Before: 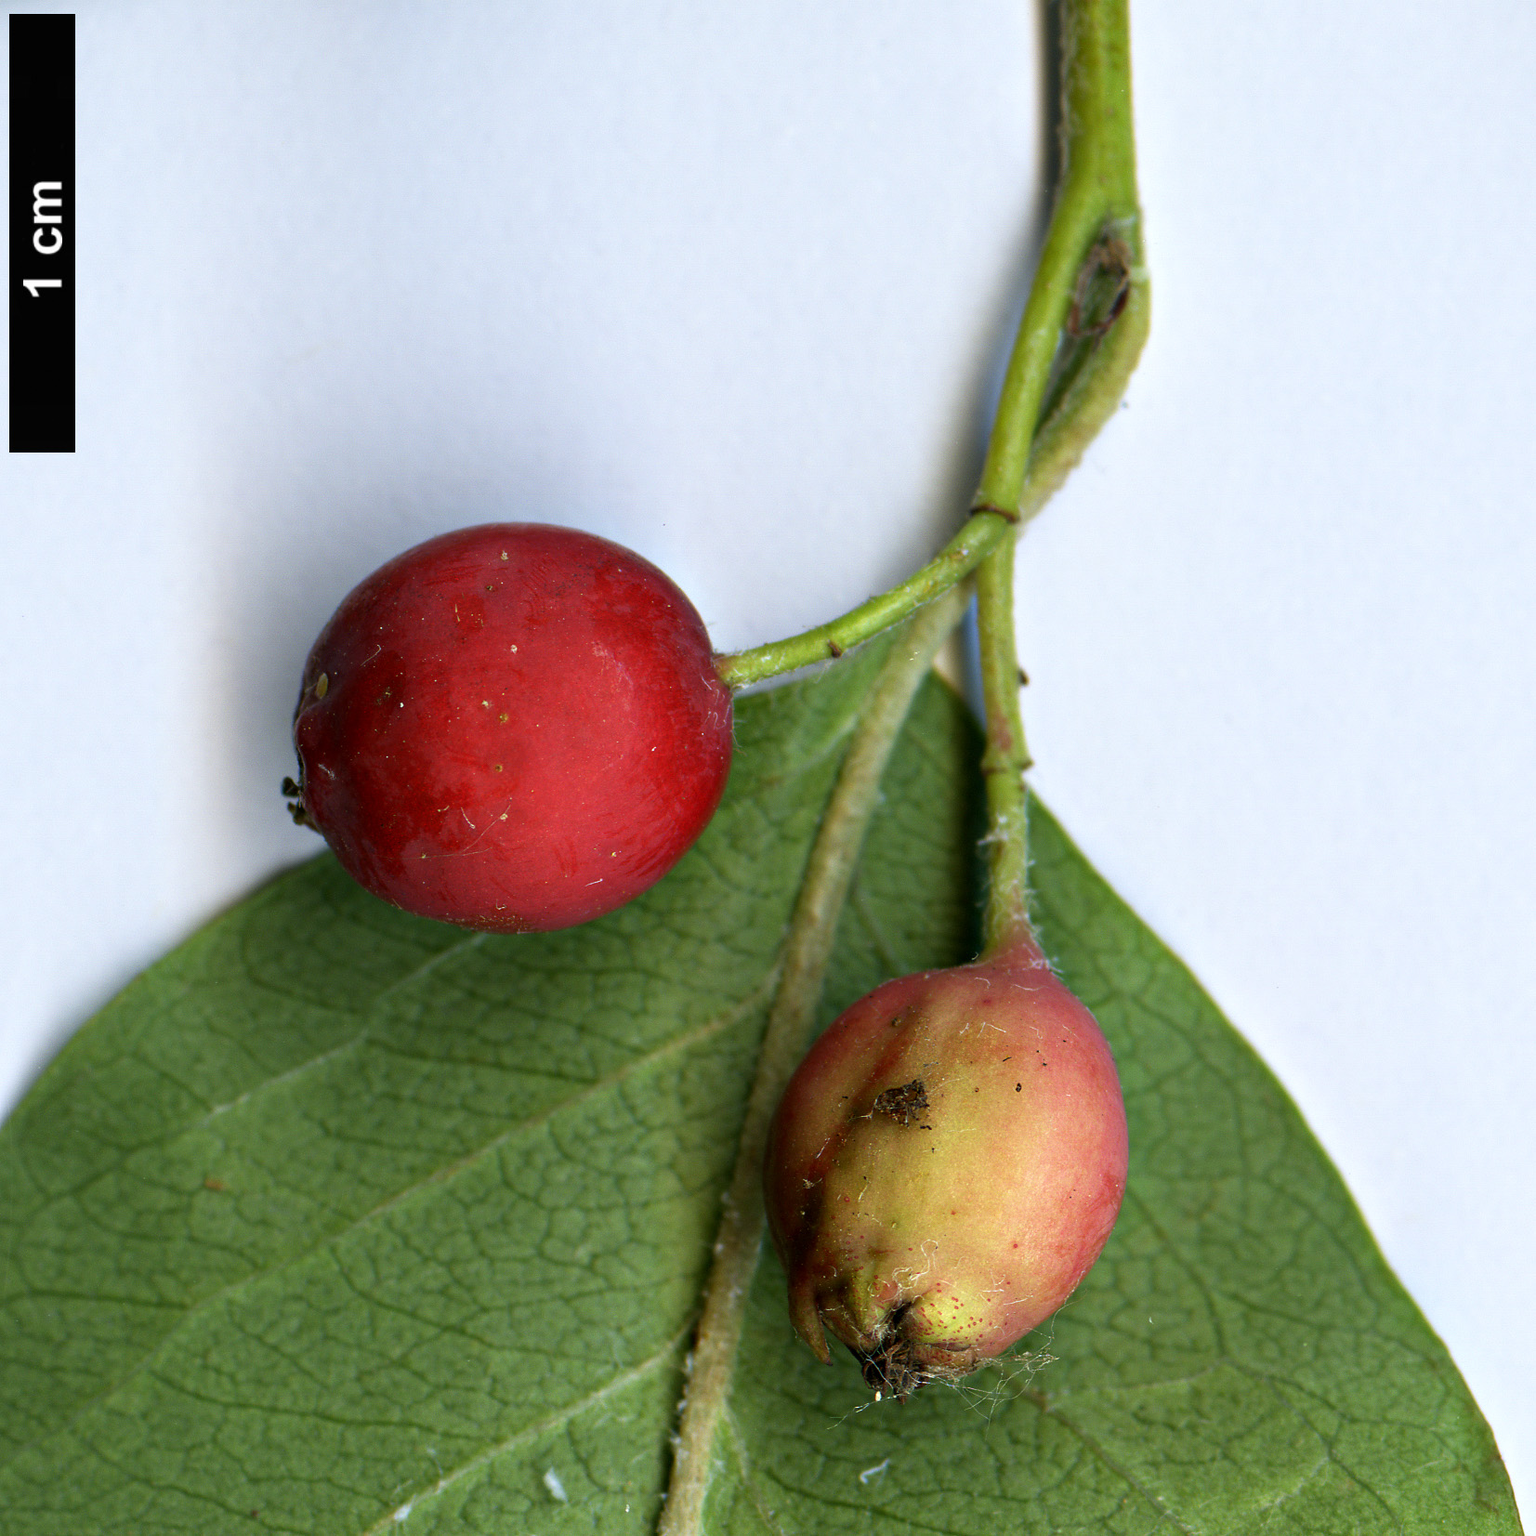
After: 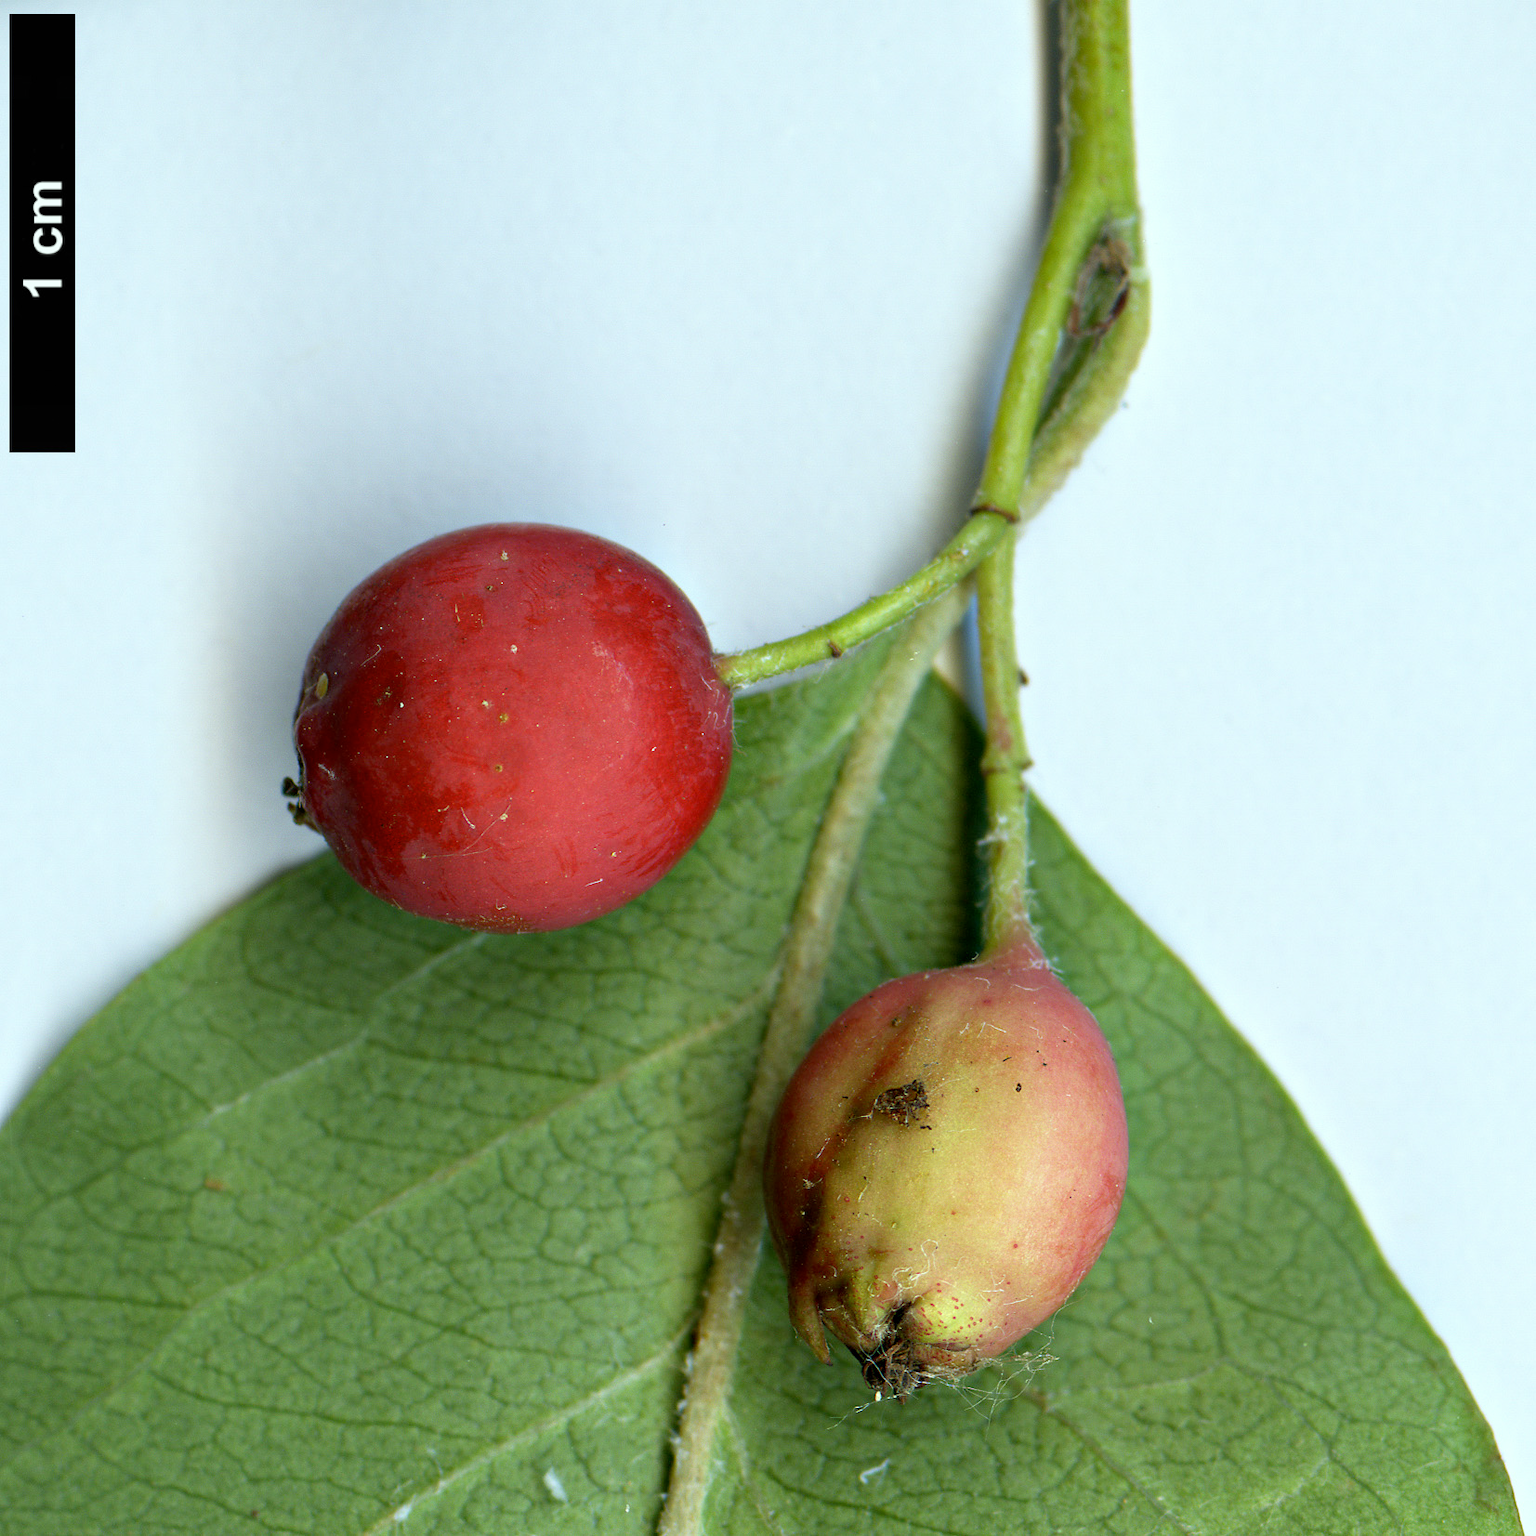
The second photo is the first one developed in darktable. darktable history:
color correction: highlights a* -6.69, highlights b* 0.666
